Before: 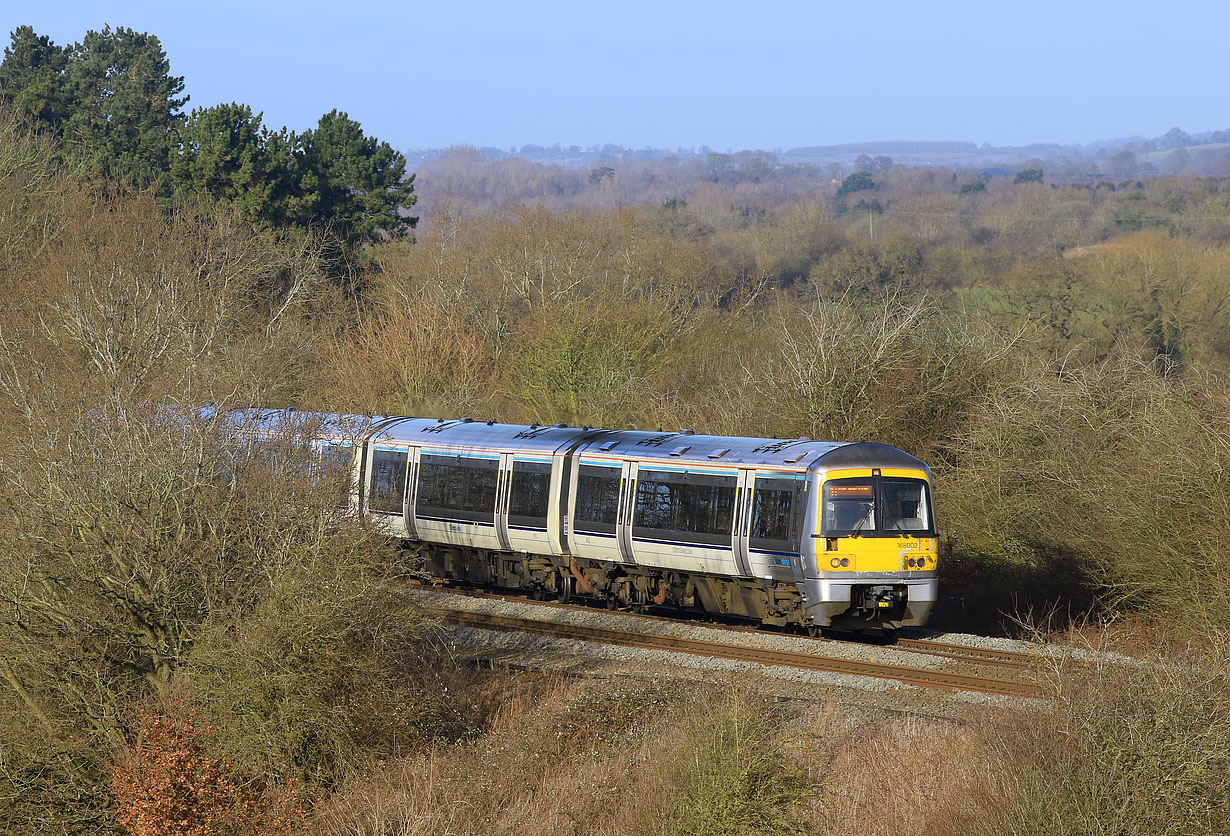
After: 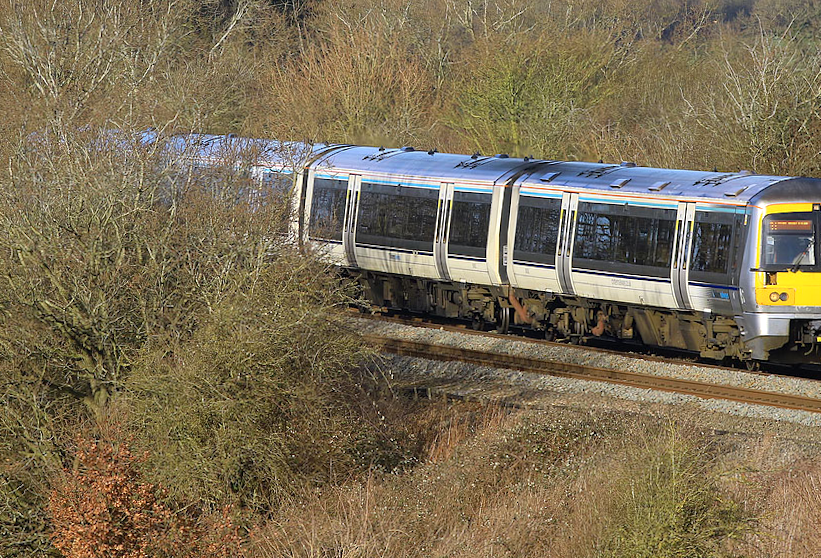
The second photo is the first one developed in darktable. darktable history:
crop and rotate: angle -0.82°, left 3.85%, top 31.828%, right 27.992%
levels: levels [0, 0.476, 0.951]
